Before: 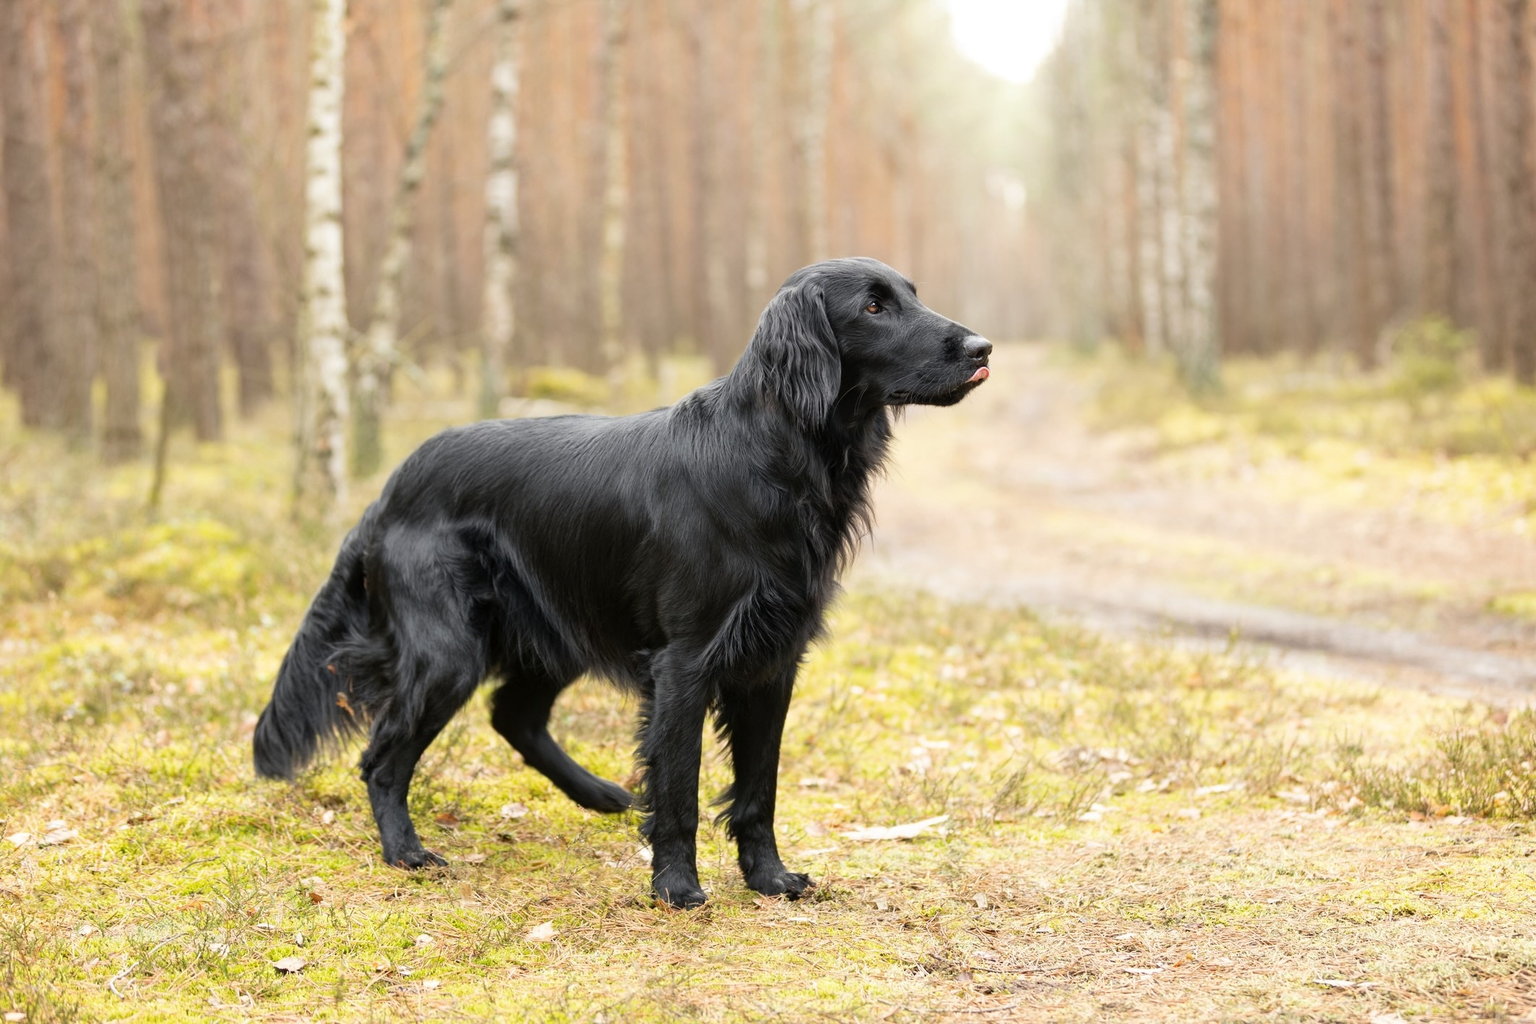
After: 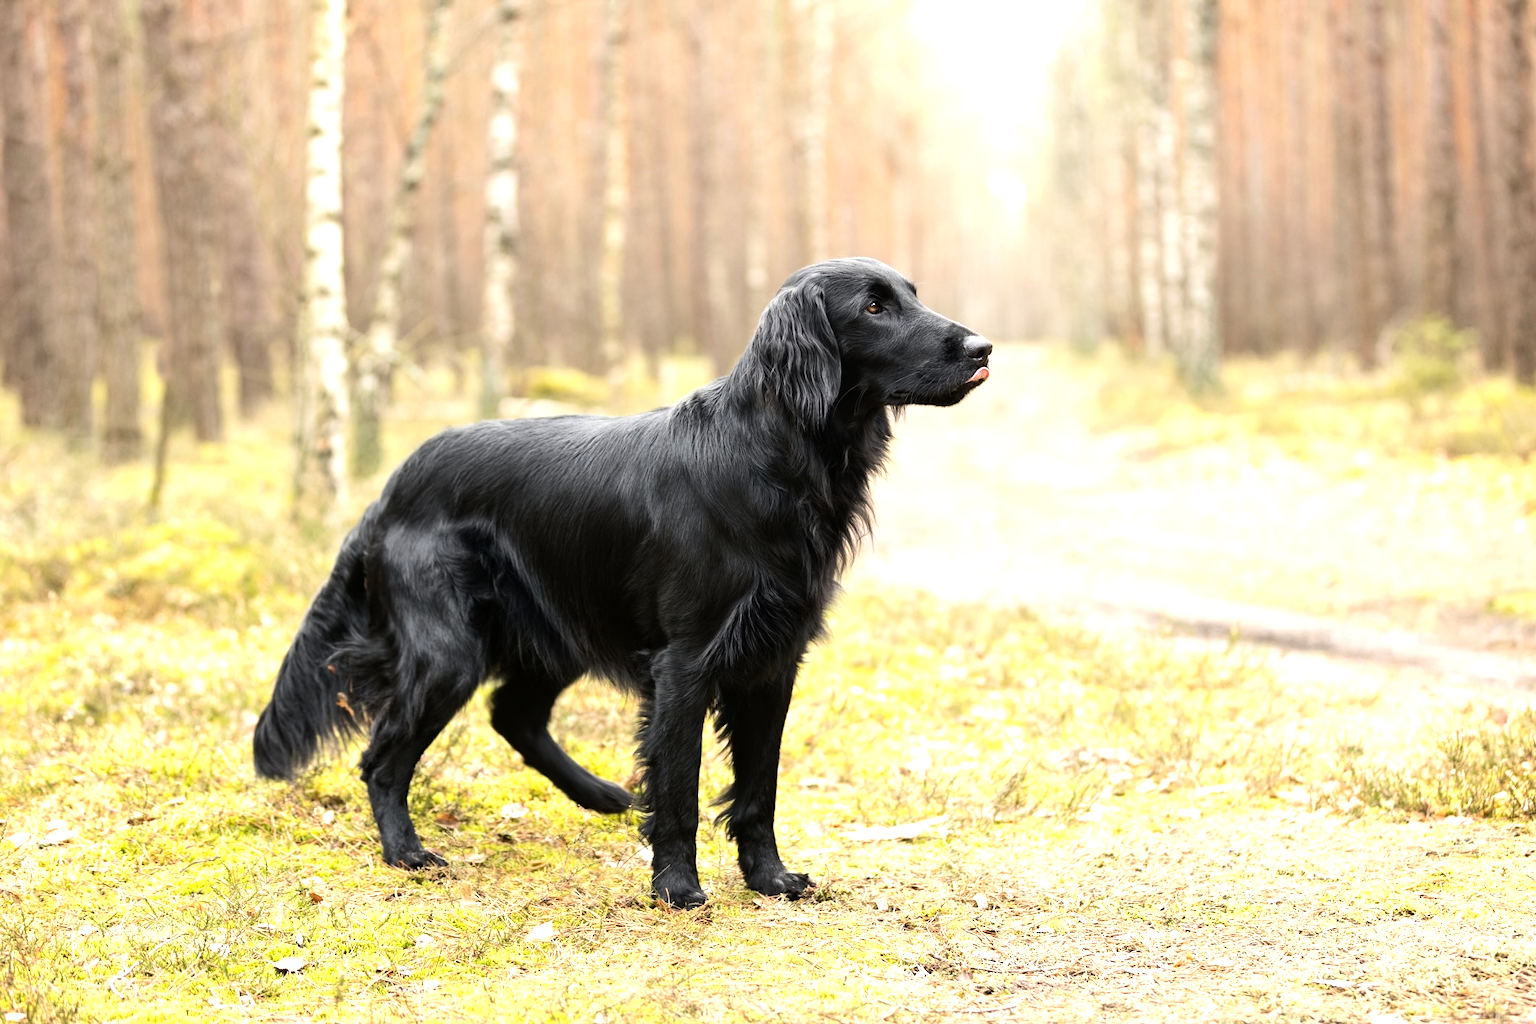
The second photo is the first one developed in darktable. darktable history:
tone equalizer: -8 EV -0.786 EV, -7 EV -0.732 EV, -6 EV -0.56 EV, -5 EV -0.366 EV, -3 EV 0.404 EV, -2 EV 0.6 EV, -1 EV 0.69 EV, +0 EV 0.777 EV, edges refinement/feathering 500, mask exposure compensation -1.57 EV, preserve details no
